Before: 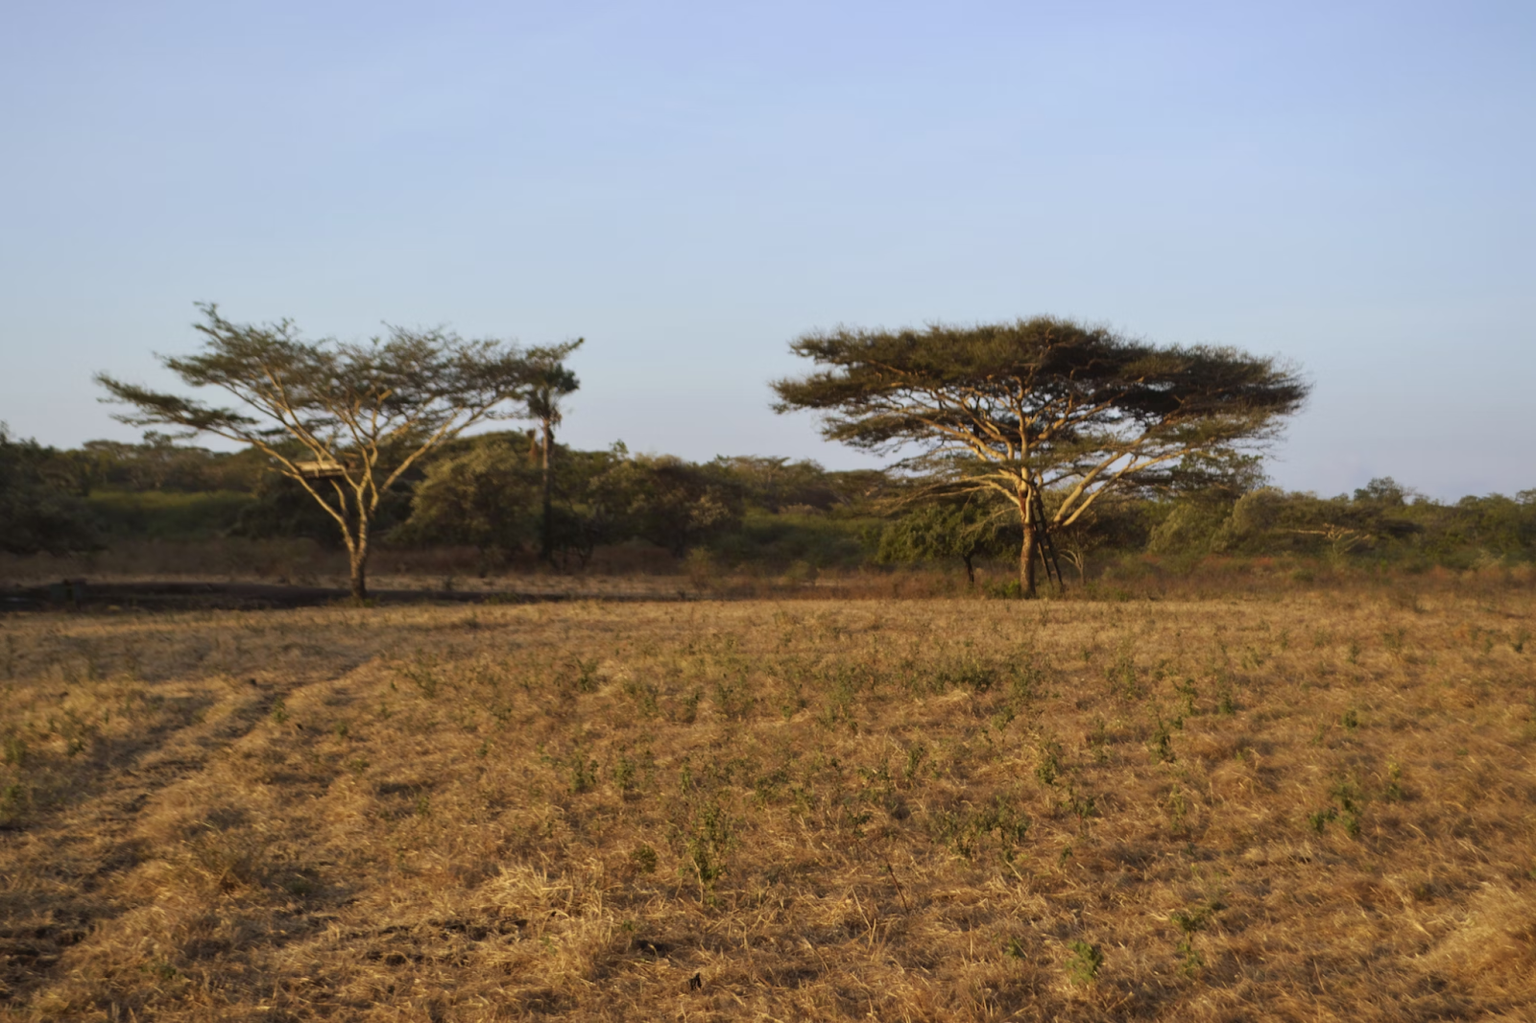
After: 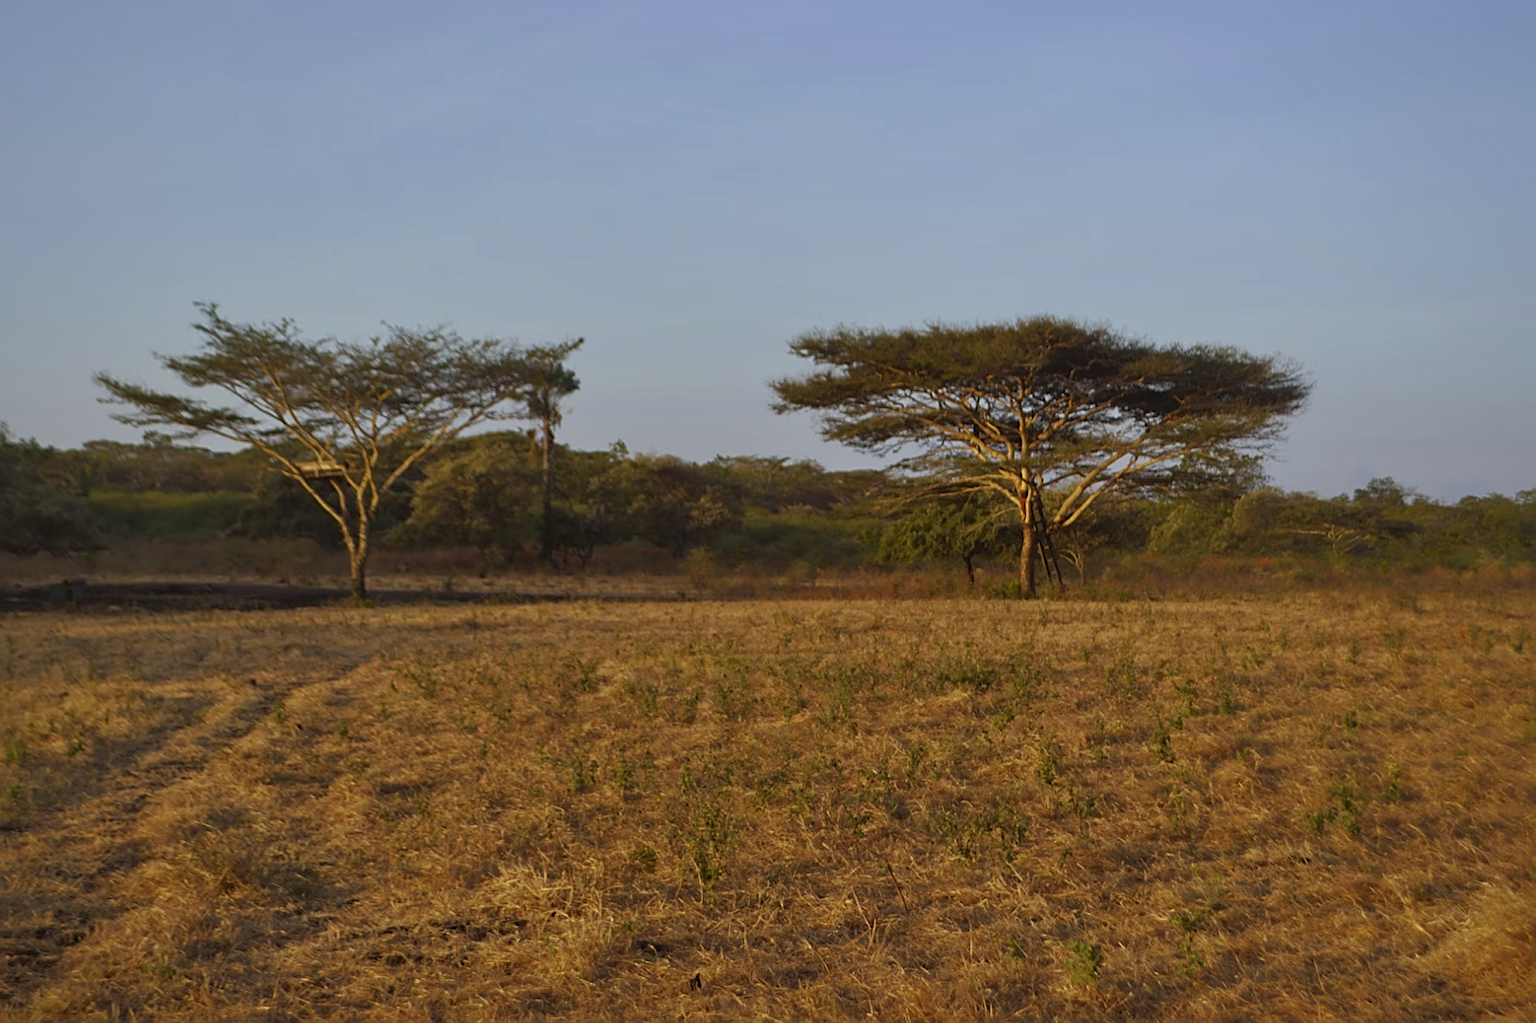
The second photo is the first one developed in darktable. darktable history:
sharpen: on, module defaults
shadows and highlights: on, module defaults
tone curve: curves: ch0 [(0, 0) (0.797, 0.684) (1, 1)], color space Lab, independent channels, preserve colors none
